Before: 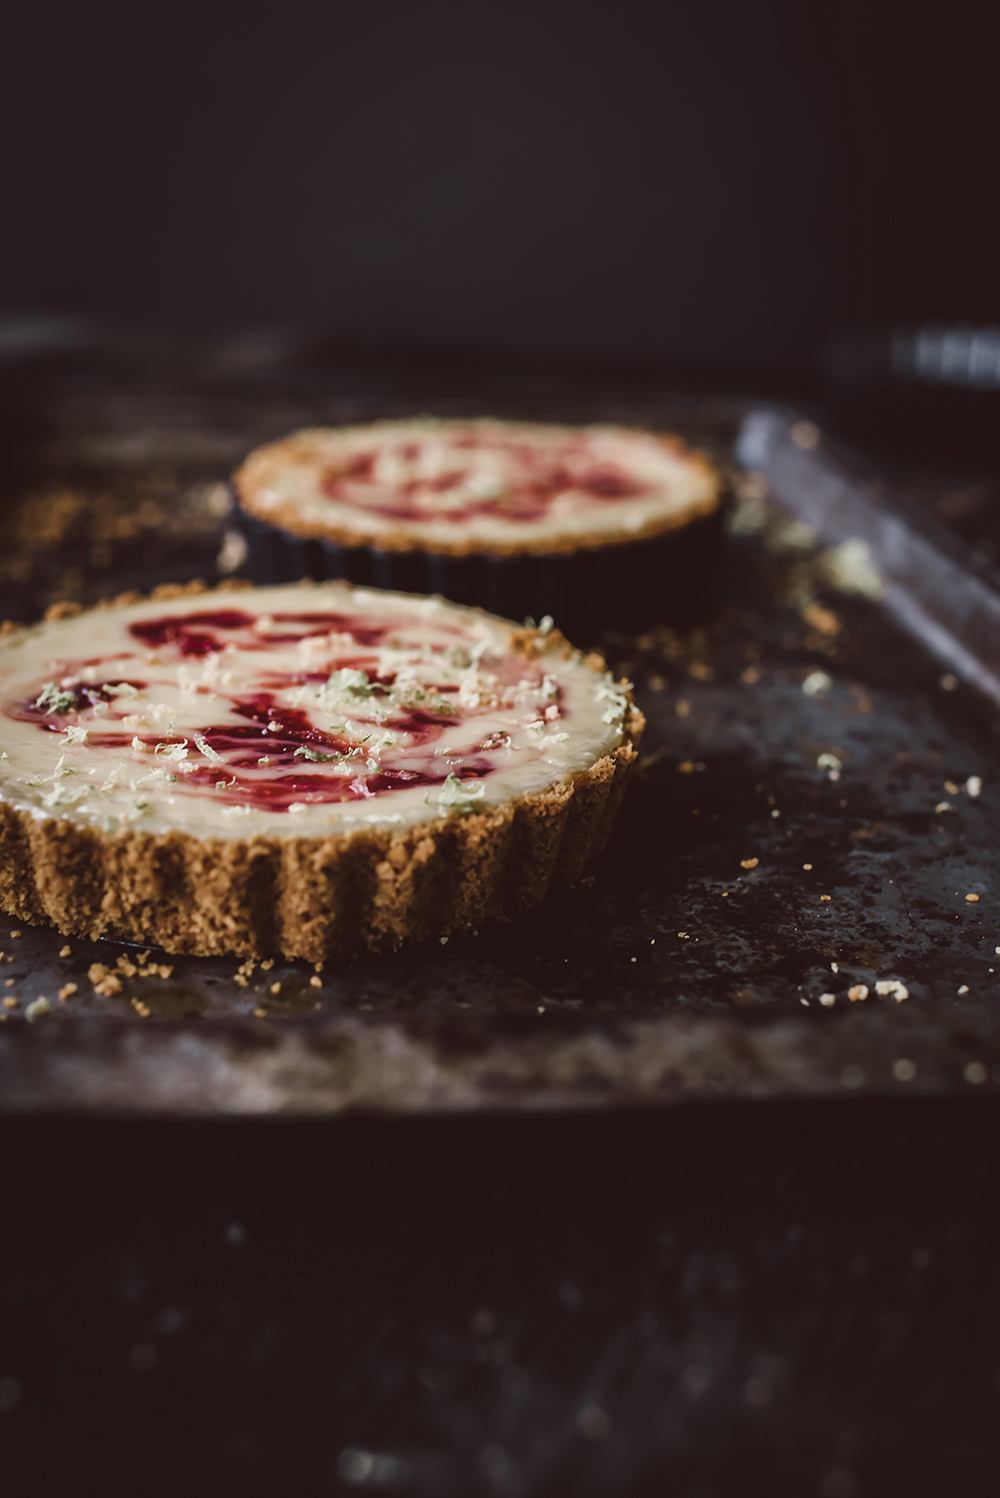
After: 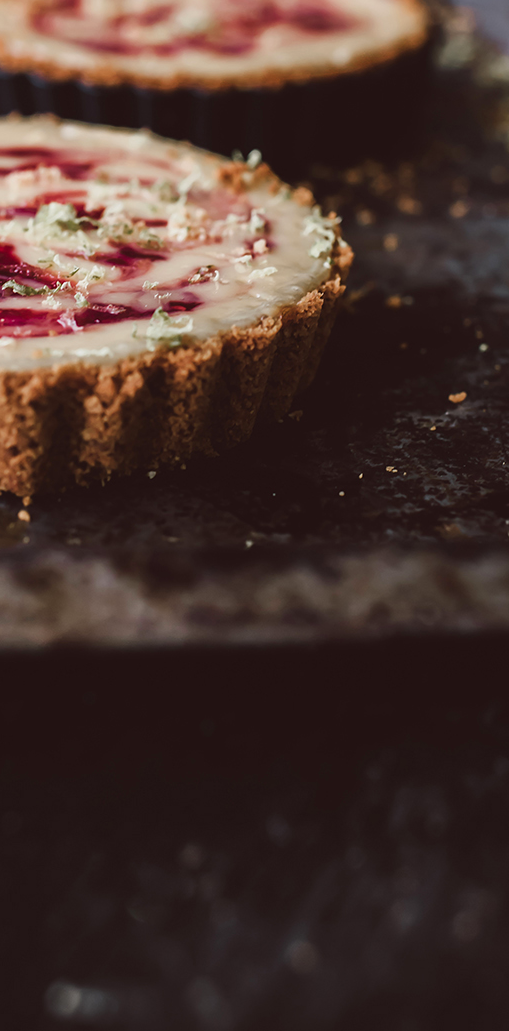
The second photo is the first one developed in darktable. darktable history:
crop and rotate: left 29.237%, top 31.152%, right 19.807%
color zones: curves: ch1 [(0.309, 0.524) (0.41, 0.329) (0.508, 0.509)]; ch2 [(0.25, 0.457) (0.75, 0.5)]
